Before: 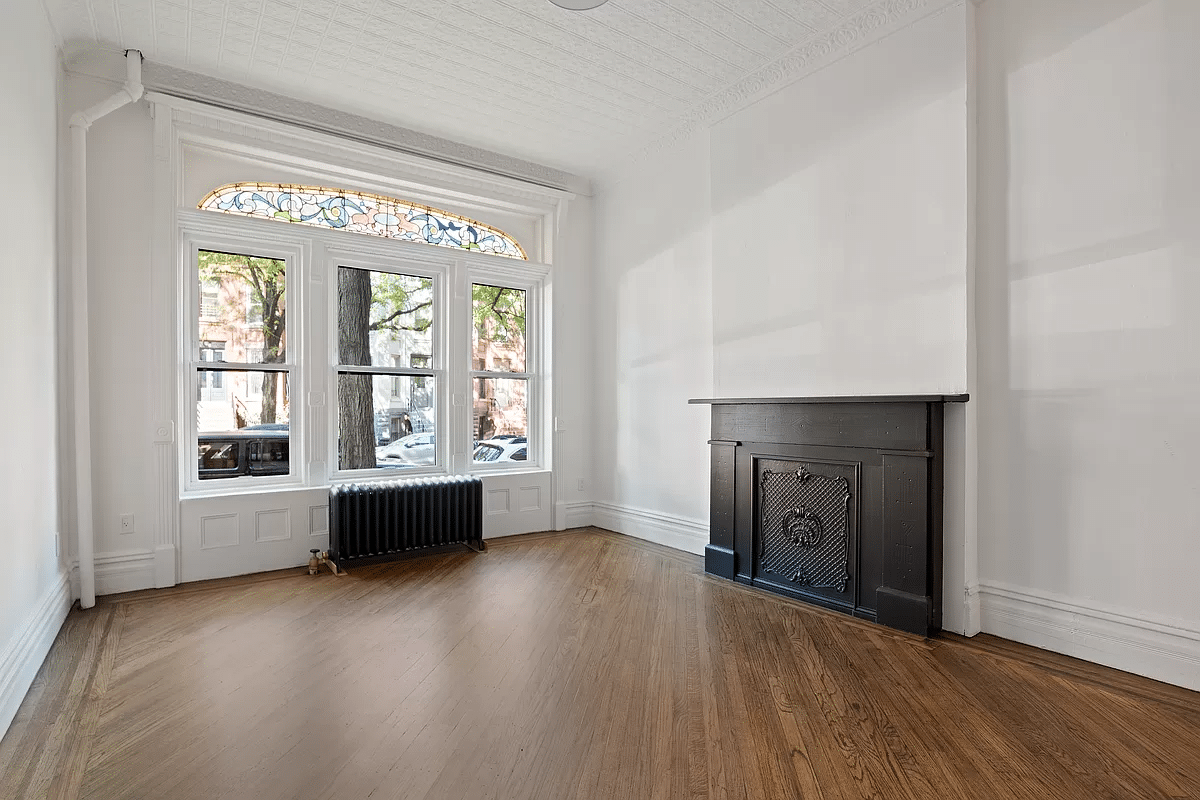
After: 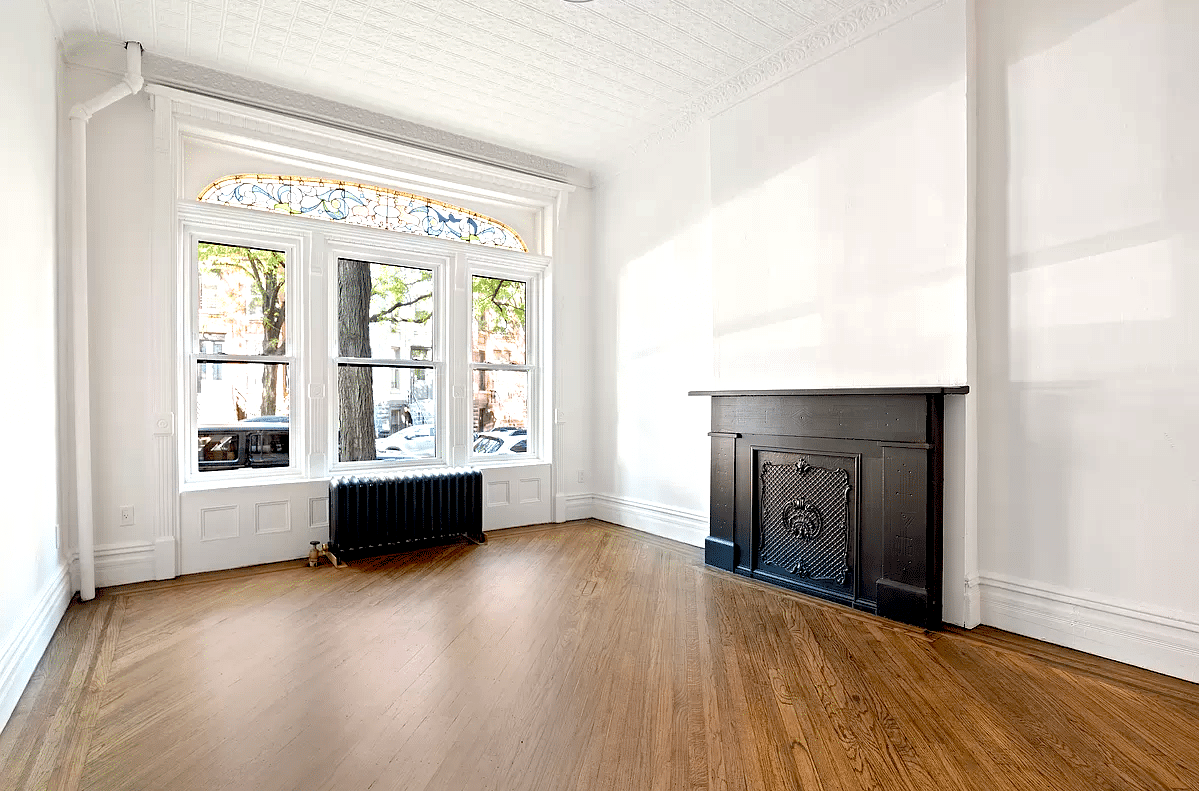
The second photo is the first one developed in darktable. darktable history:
crop: top 1.049%, right 0.001%
exposure: black level correction 0.012, exposure 0.7 EV, compensate exposure bias true, compensate highlight preservation false
color balance: output saturation 110%
shadows and highlights: shadows 25, highlights -25
rotate and perspective: automatic cropping off
